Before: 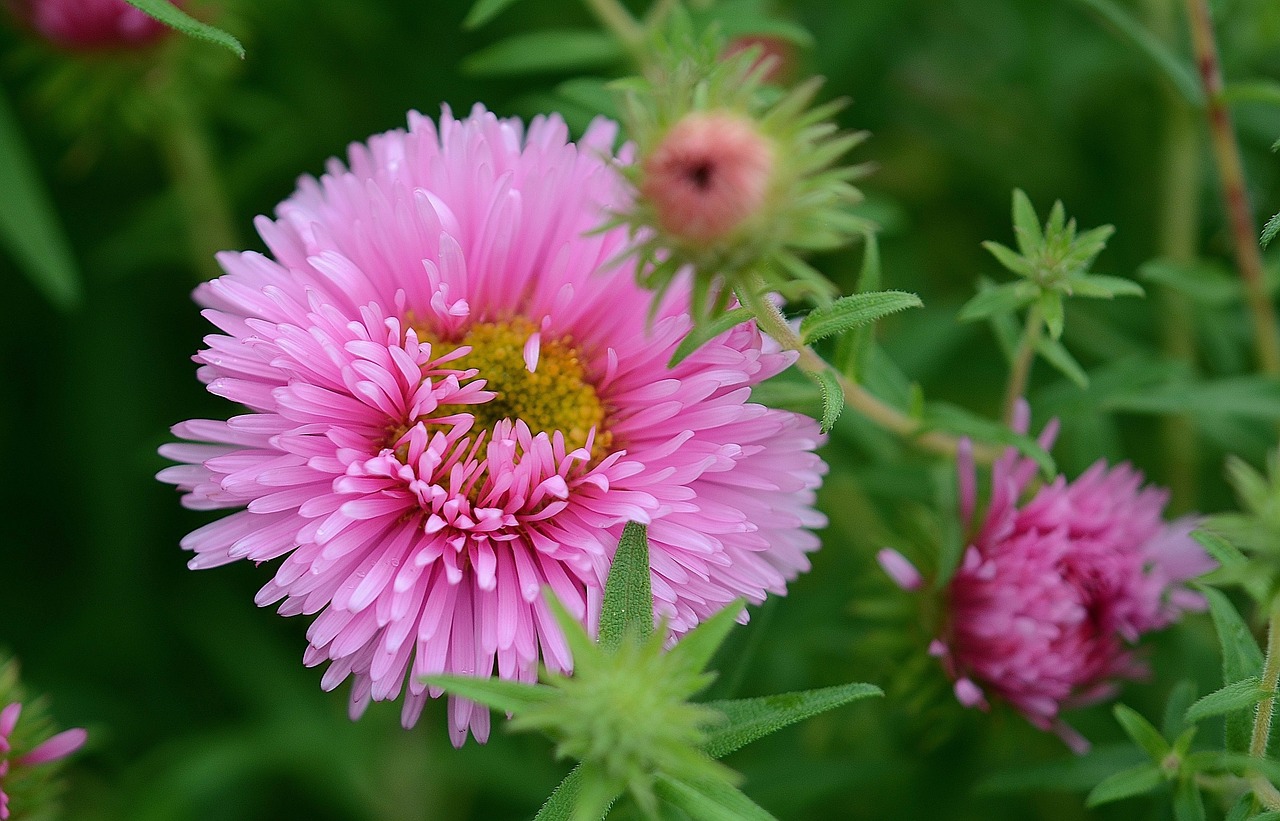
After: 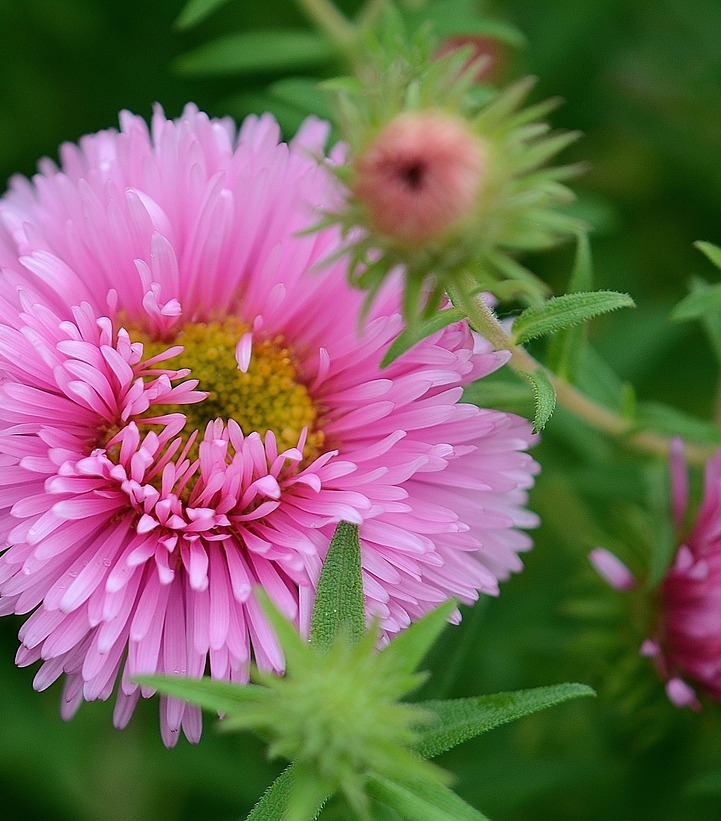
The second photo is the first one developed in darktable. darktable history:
crop and rotate: left 22.529%, right 21.065%
